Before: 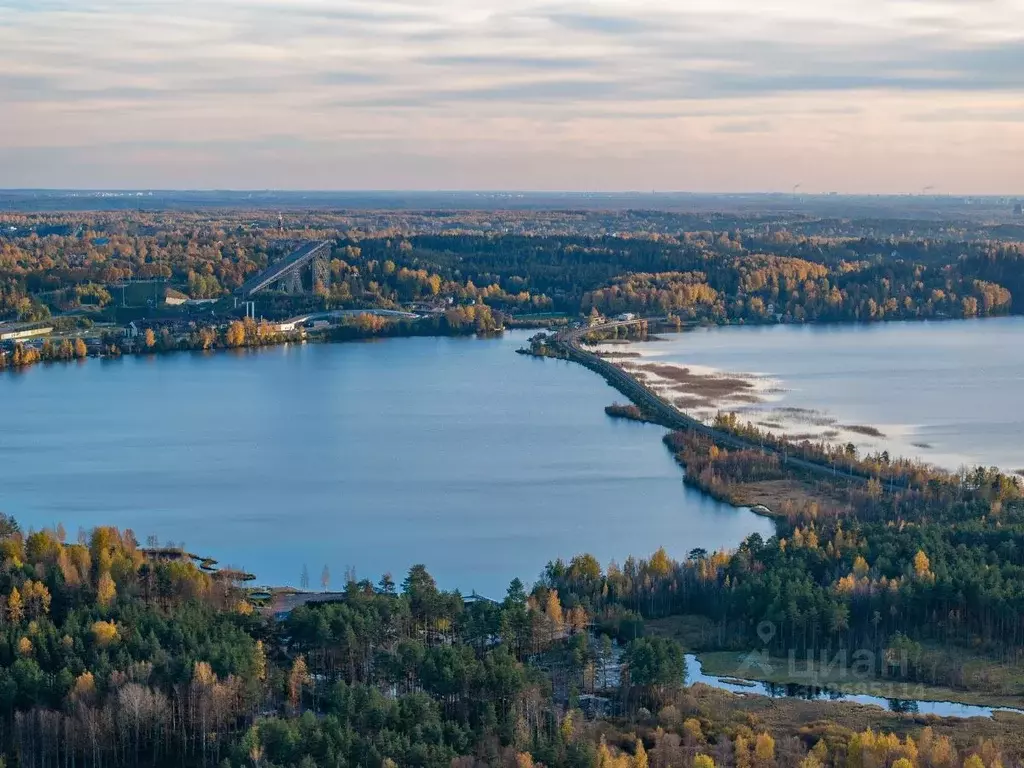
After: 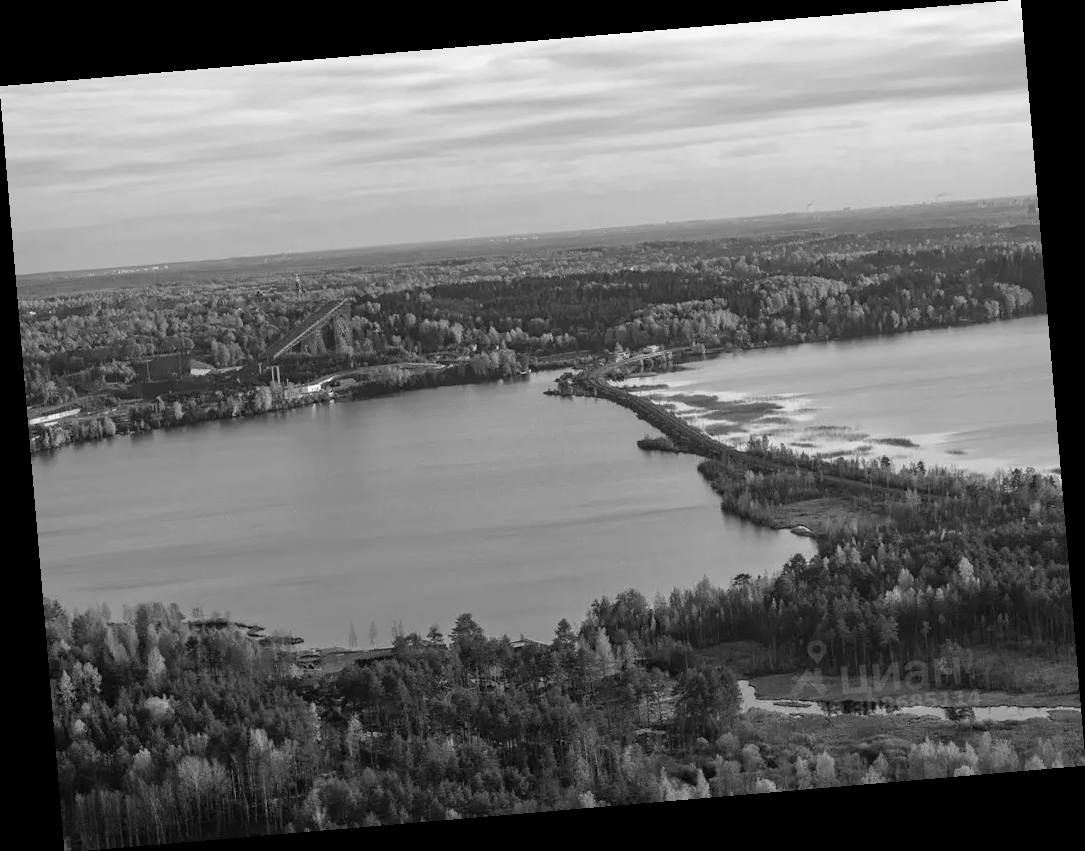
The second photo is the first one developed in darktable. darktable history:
monochrome: on, module defaults
rotate and perspective: rotation -4.86°, automatic cropping off
color correction: highlights a* -10.04, highlights b* -10.37
